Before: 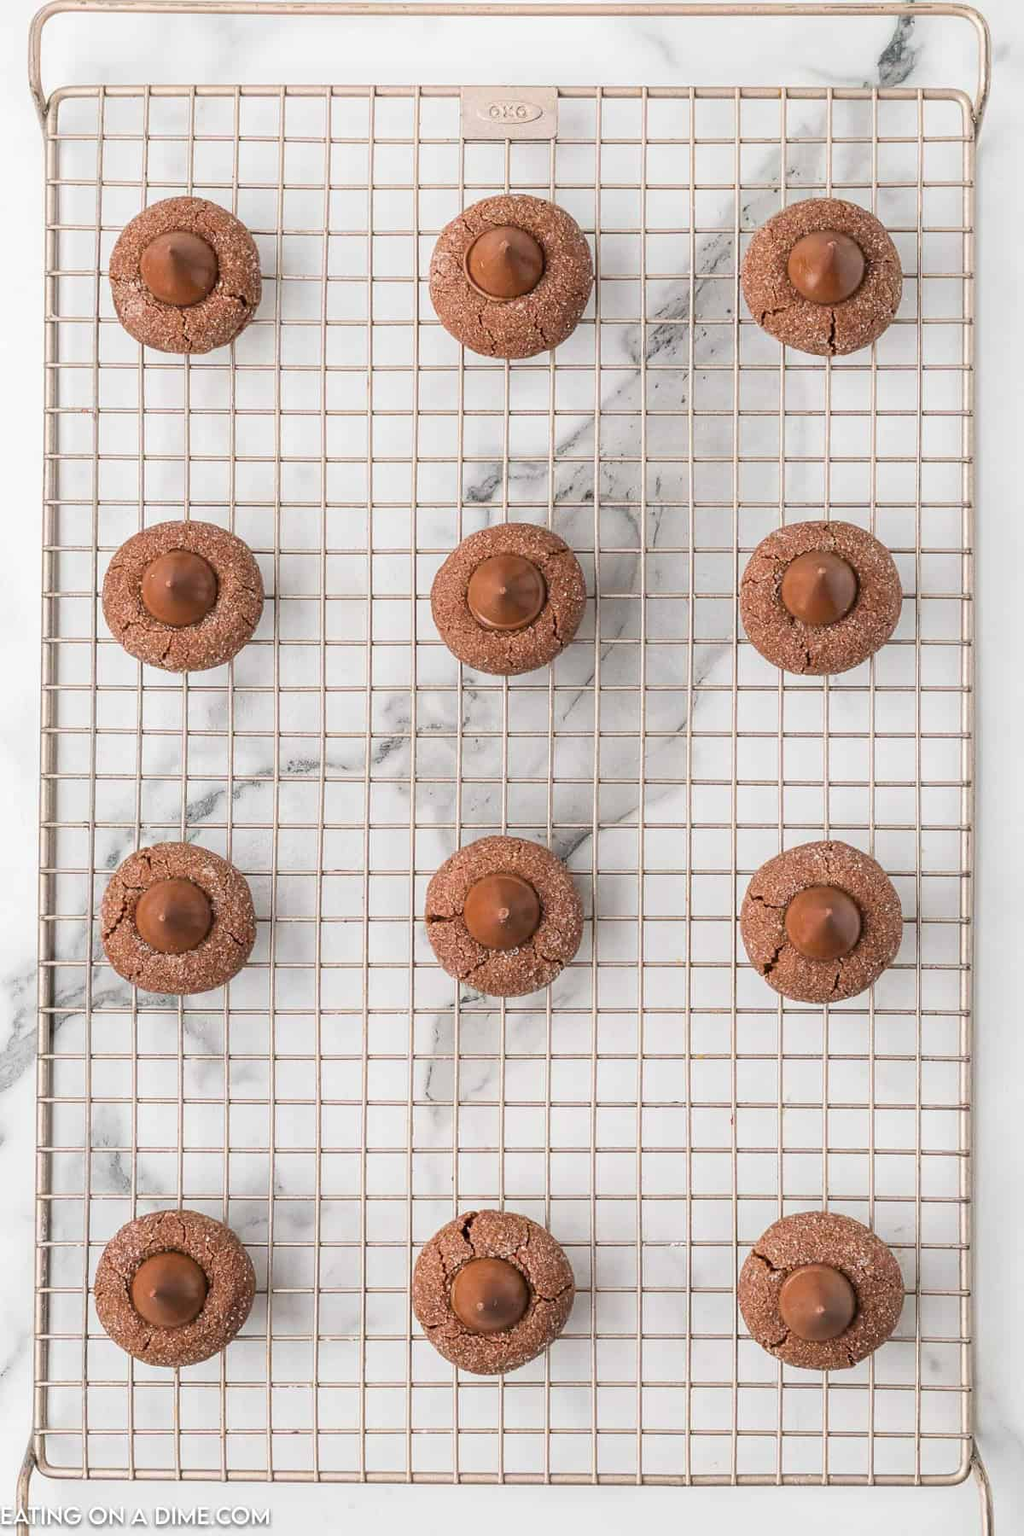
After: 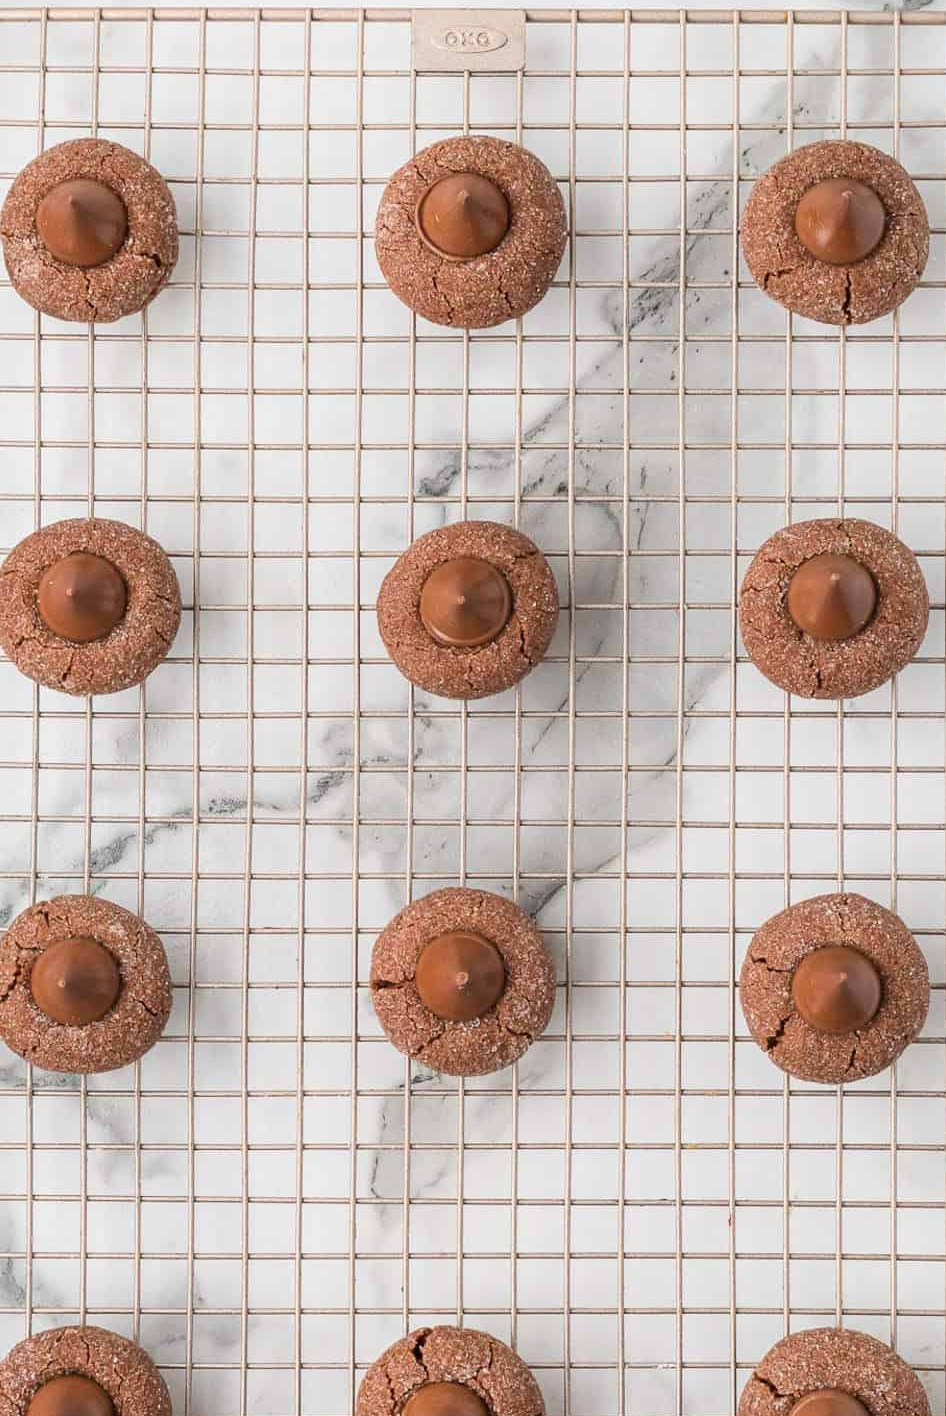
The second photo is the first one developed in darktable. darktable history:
crop and rotate: left 10.741%, top 5.129%, right 10.415%, bottom 16.197%
exposure: compensate highlight preservation false
